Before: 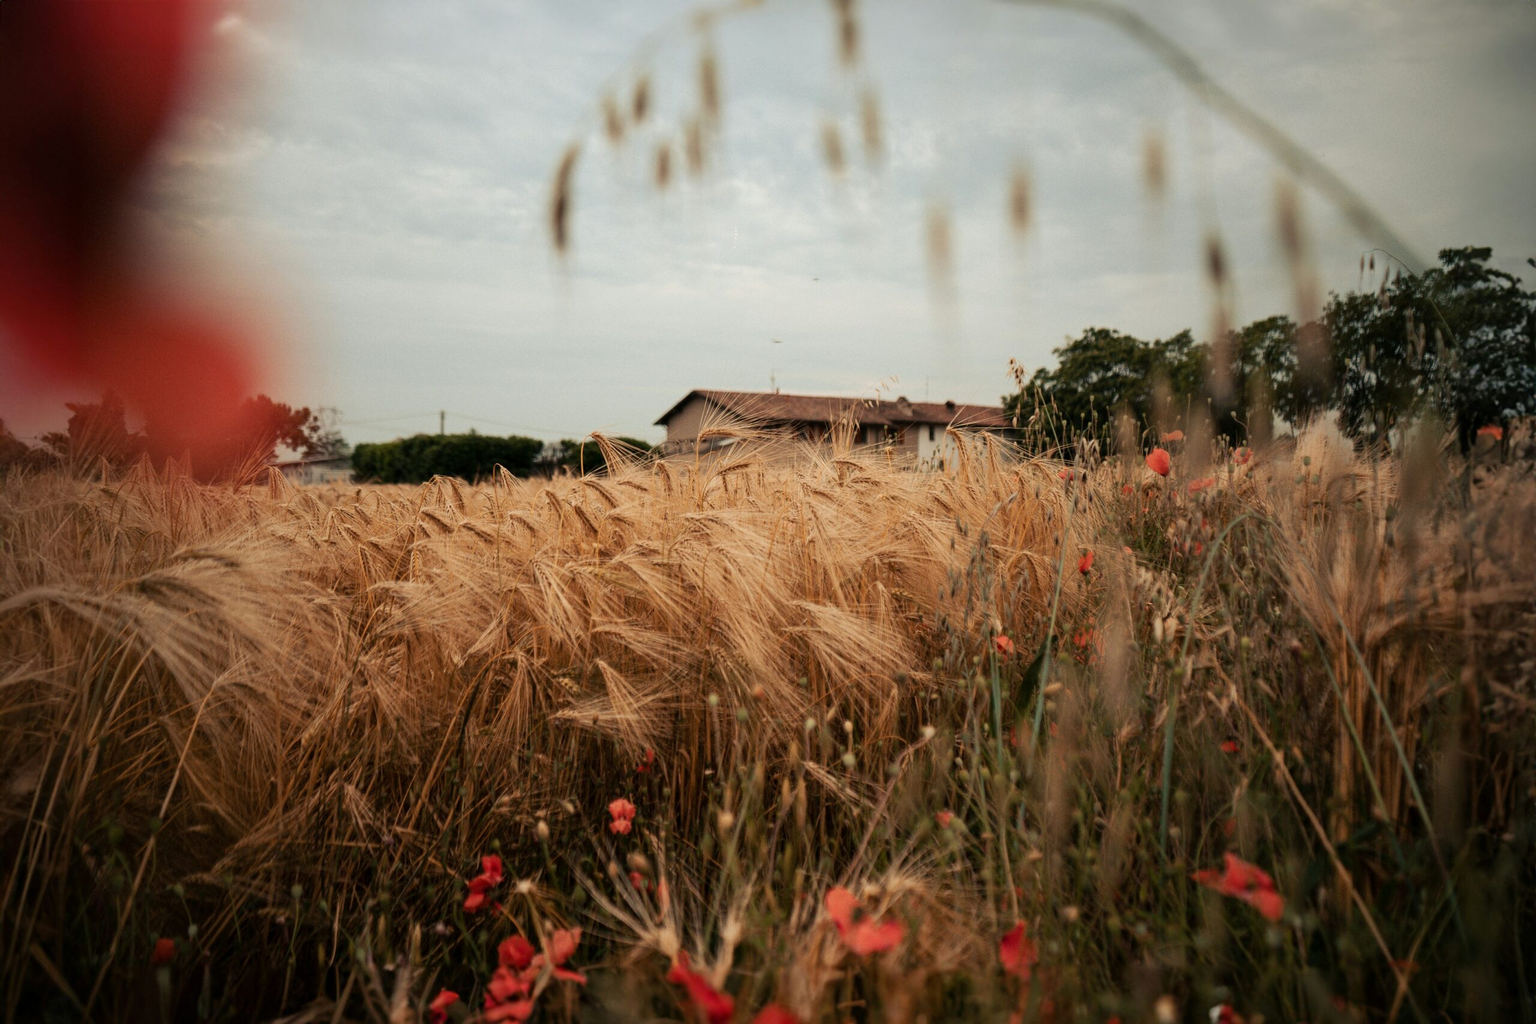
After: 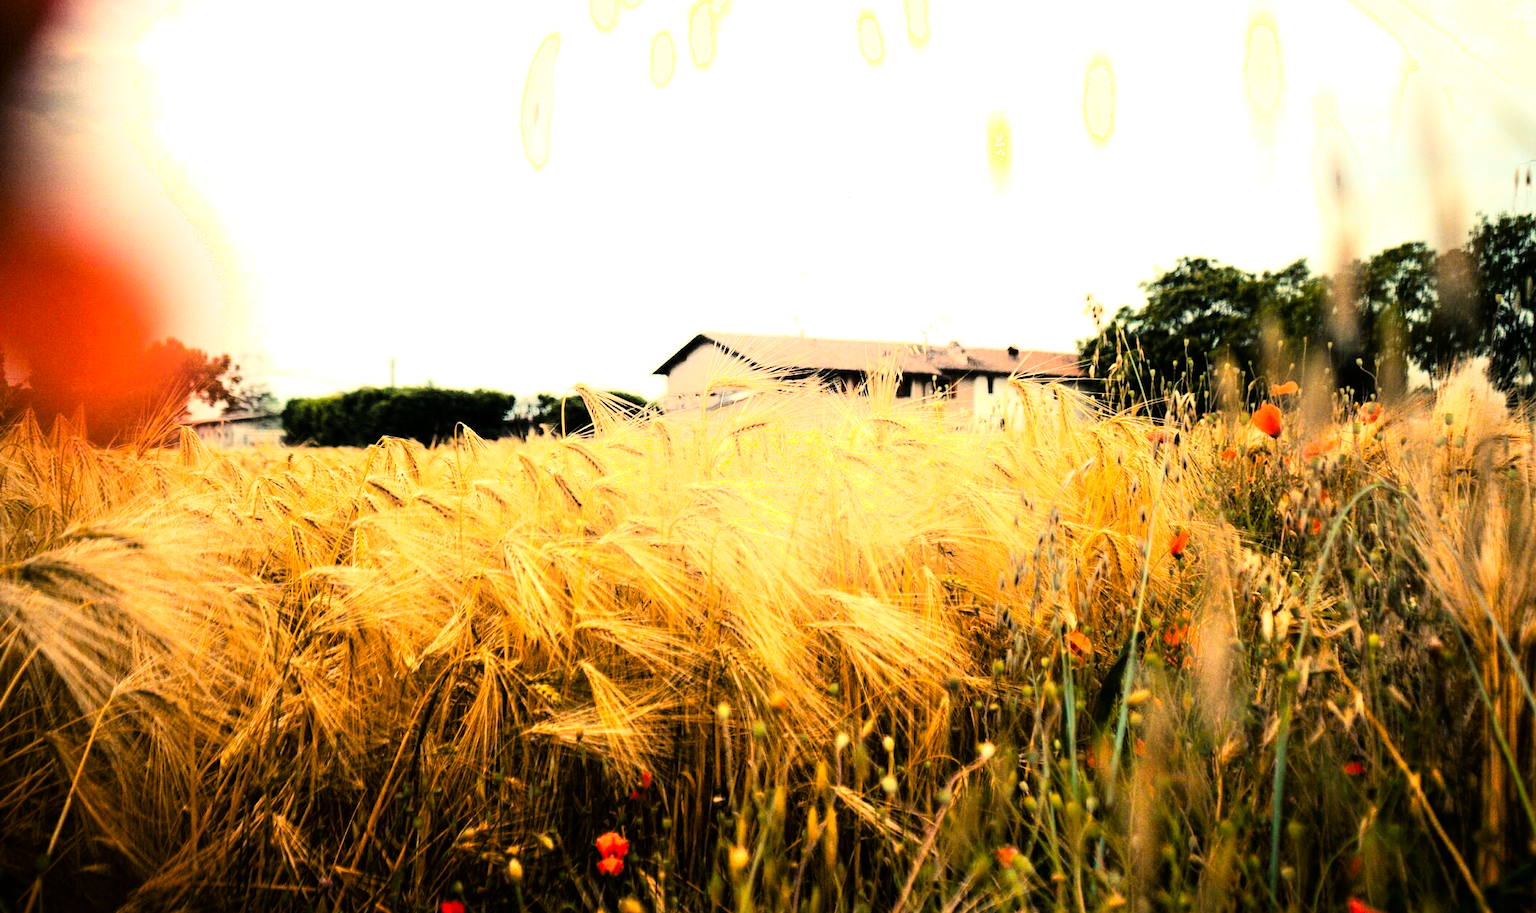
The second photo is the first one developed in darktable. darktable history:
color balance rgb: shadows lift › chroma 2.868%, shadows lift › hue 193.66°, perceptual saturation grading › global saturation 31.186%, perceptual brilliance grading › global brilliance 29.463%, perceptual brilliance grading › highlights 12.31%, perceptual brilliance grading › mid-tones 24.166%, global vibrance 20%
crop: left 7.908%, top 11.579%, right 10.245%, bottom 15.413%
shadows and highlights: shadows -38.68, highlights 64.06, soften with gaussian
tone curve: curves: ch0 [(0, 0) (0.003, 0) (0.011, 0.002) (0.025, 0.004) (0.044, 0.007) (0.069, 0.015) (0.1, 0.025) (0.136, 0.04) (0.177, 0.09) (0.224, 0.152) (0.277, 0.239) (0.335, 0.335) (0.399, 0.43) (0.468, 0.524) (0.543, 0.621) (0.623, 0.712) (0.709, 0.789) (0.801, 0.871) (0.898, 0.951) (1, 1)], color space Lab, linked channels, preserve colors none
